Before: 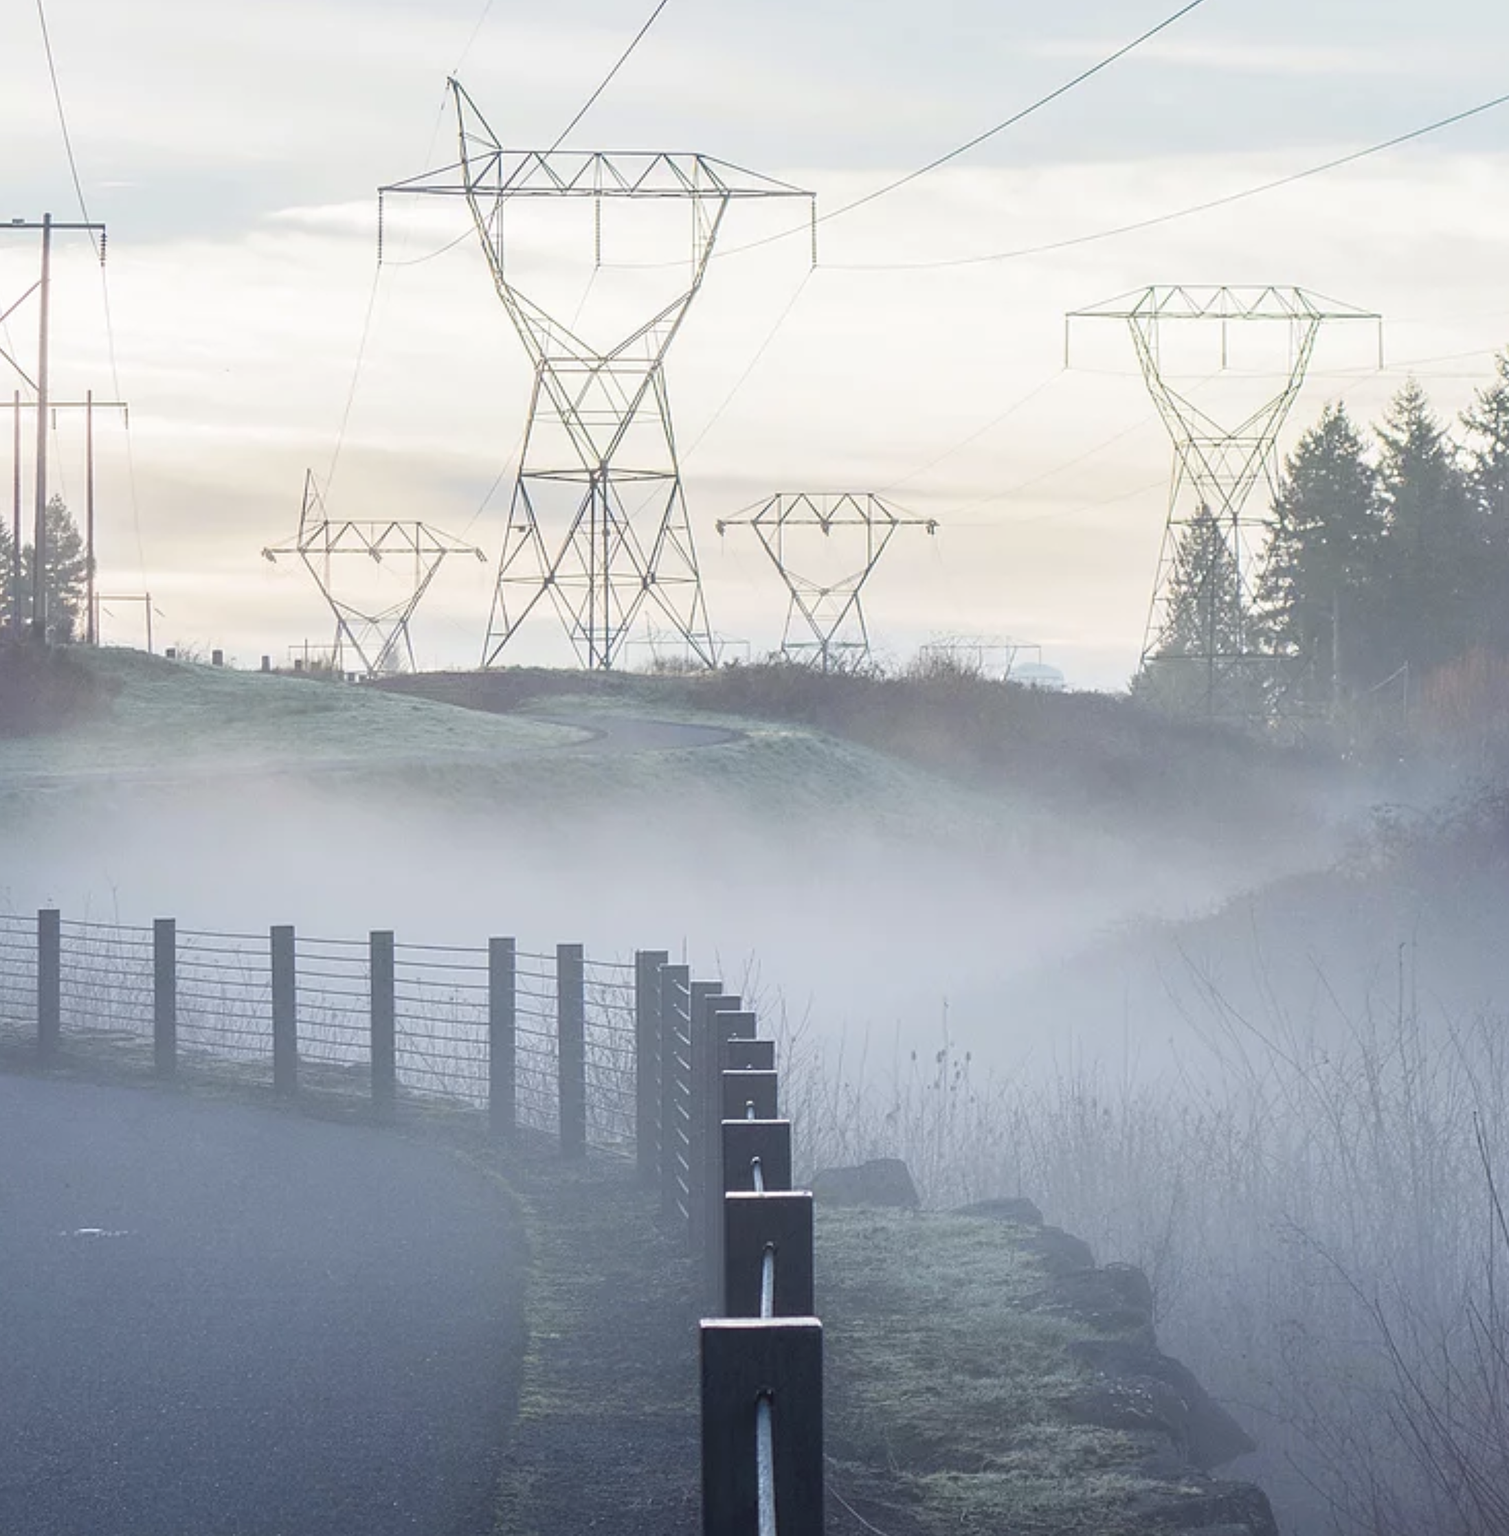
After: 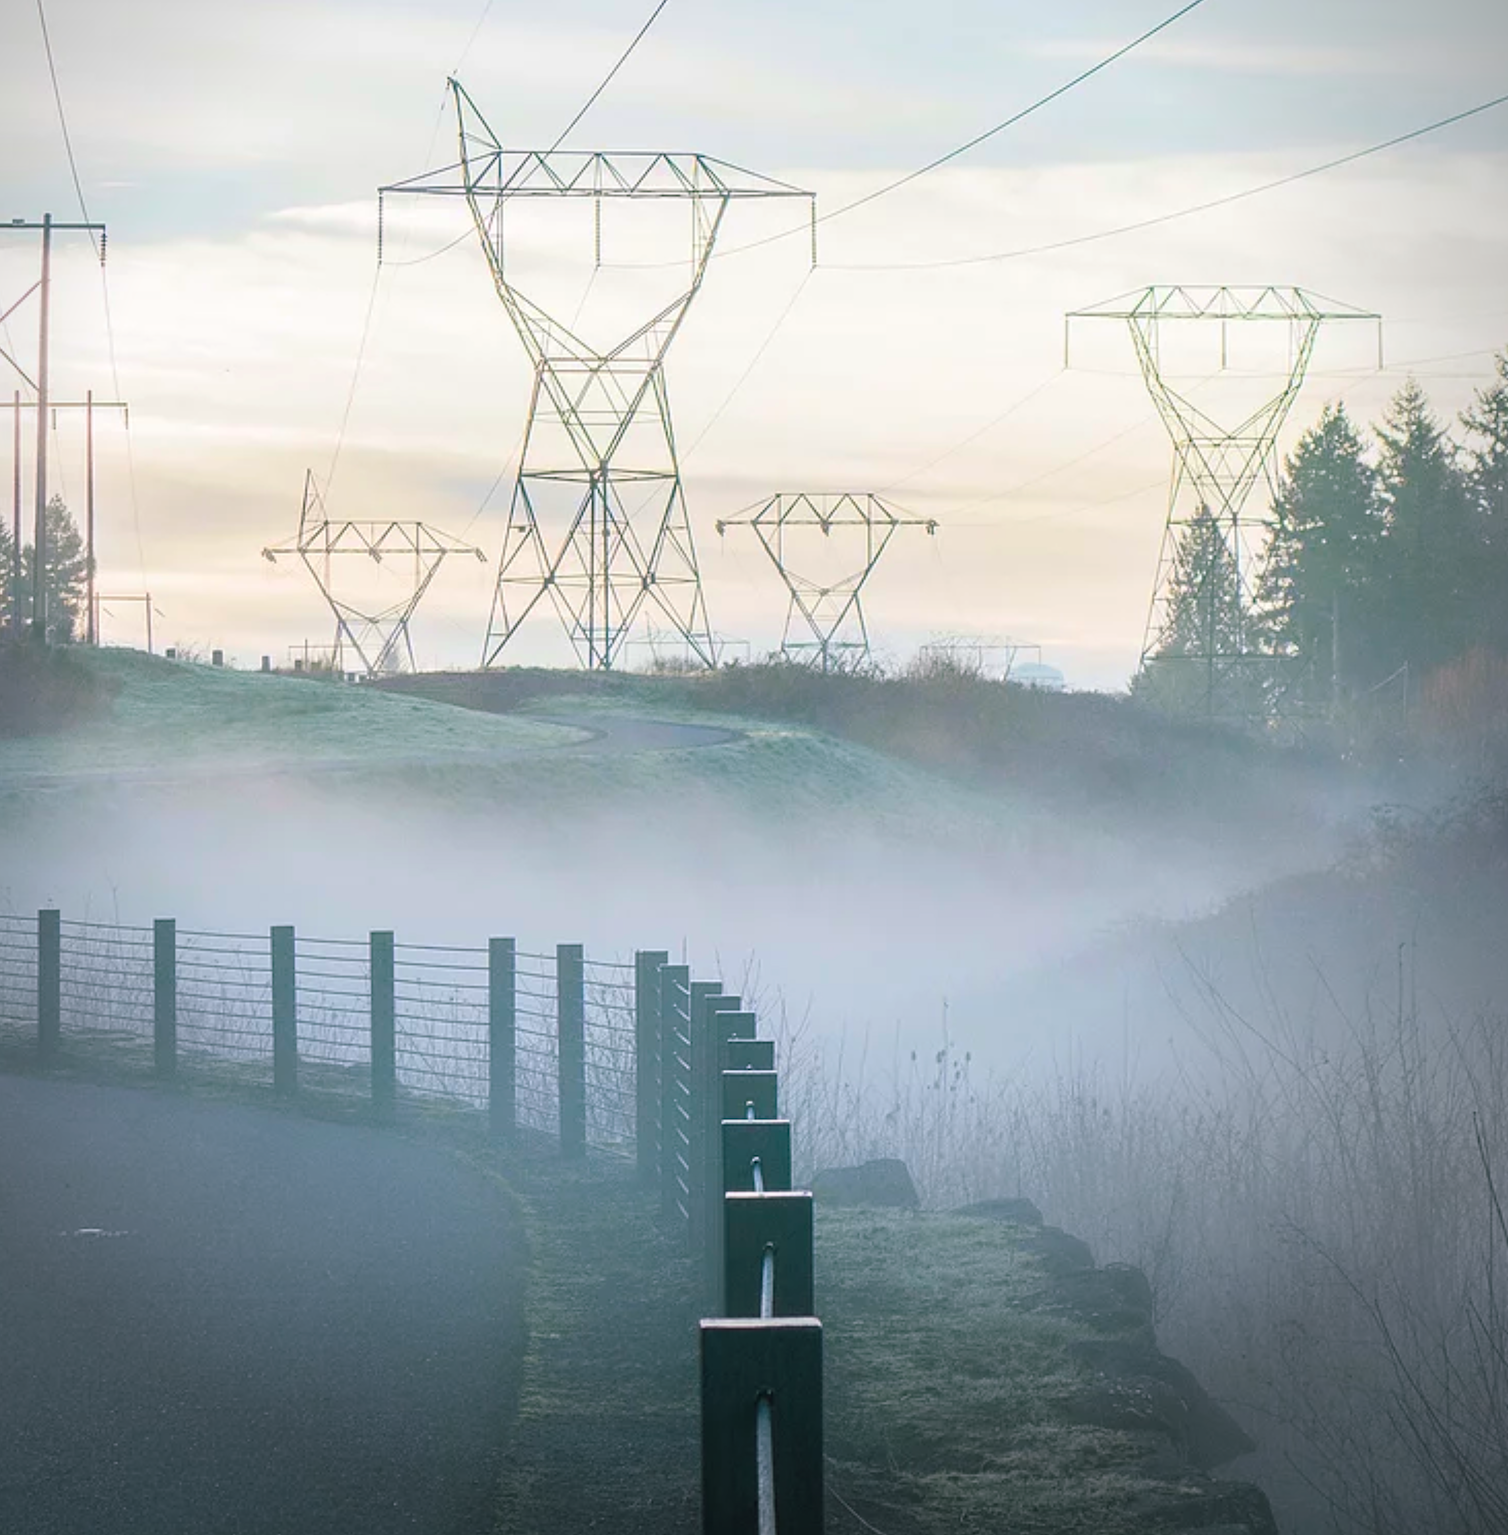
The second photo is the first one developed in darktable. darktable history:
color balance rgb: shadows lift › chroma 11.647%, shadows lift › hue 132.98°, perceptual saturation grading › global saturation 30.349%, global vibrance 20%
vignetting: center (-0.066, -0.312), unbound false
